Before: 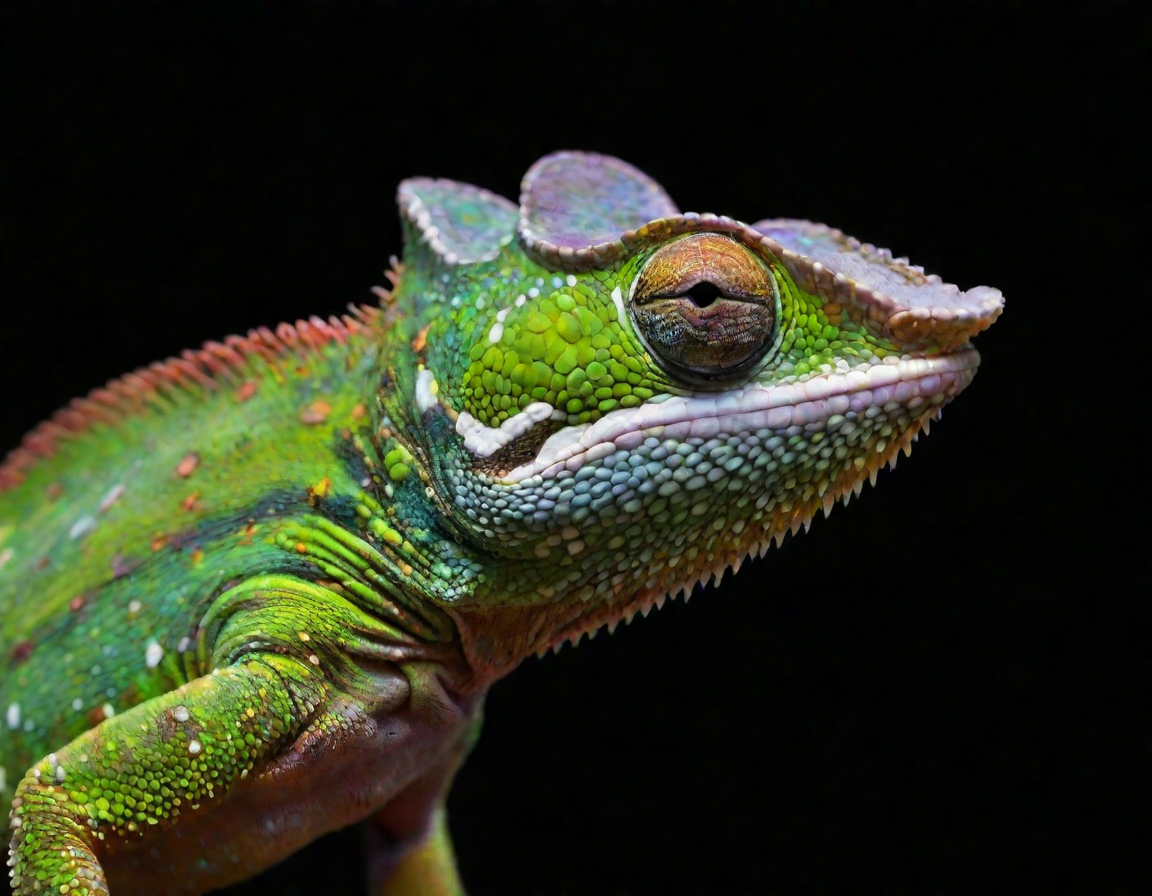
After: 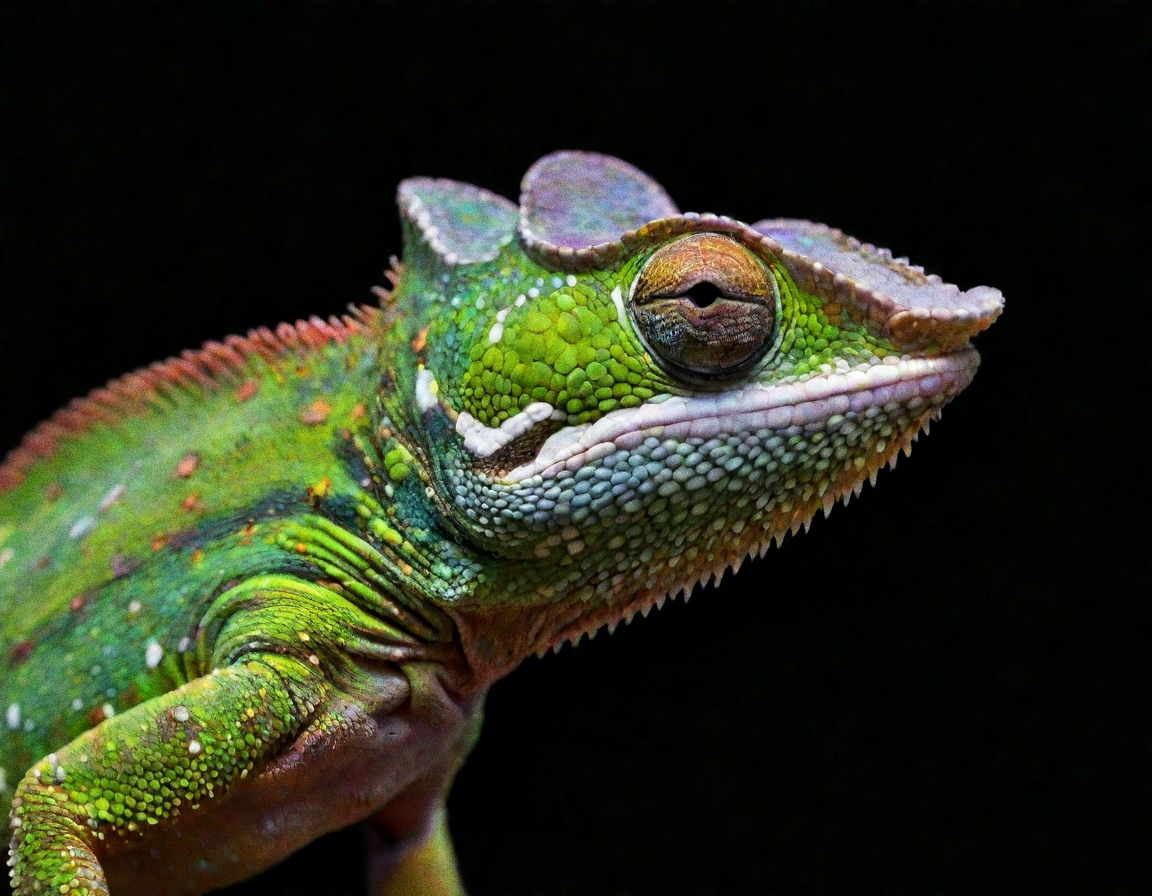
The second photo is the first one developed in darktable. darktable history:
color calibration: illuminant same as pipeline (D50), x 0.346, y 0.359, temperature 5002.42 K
grain: coarseness 11.82 ISO, strength 36.67%, mid-tones bias 74.17%
local contrast: mode bilateral grid, contrast 20, coarseness 50, detail 120%, midtone range 0.2
